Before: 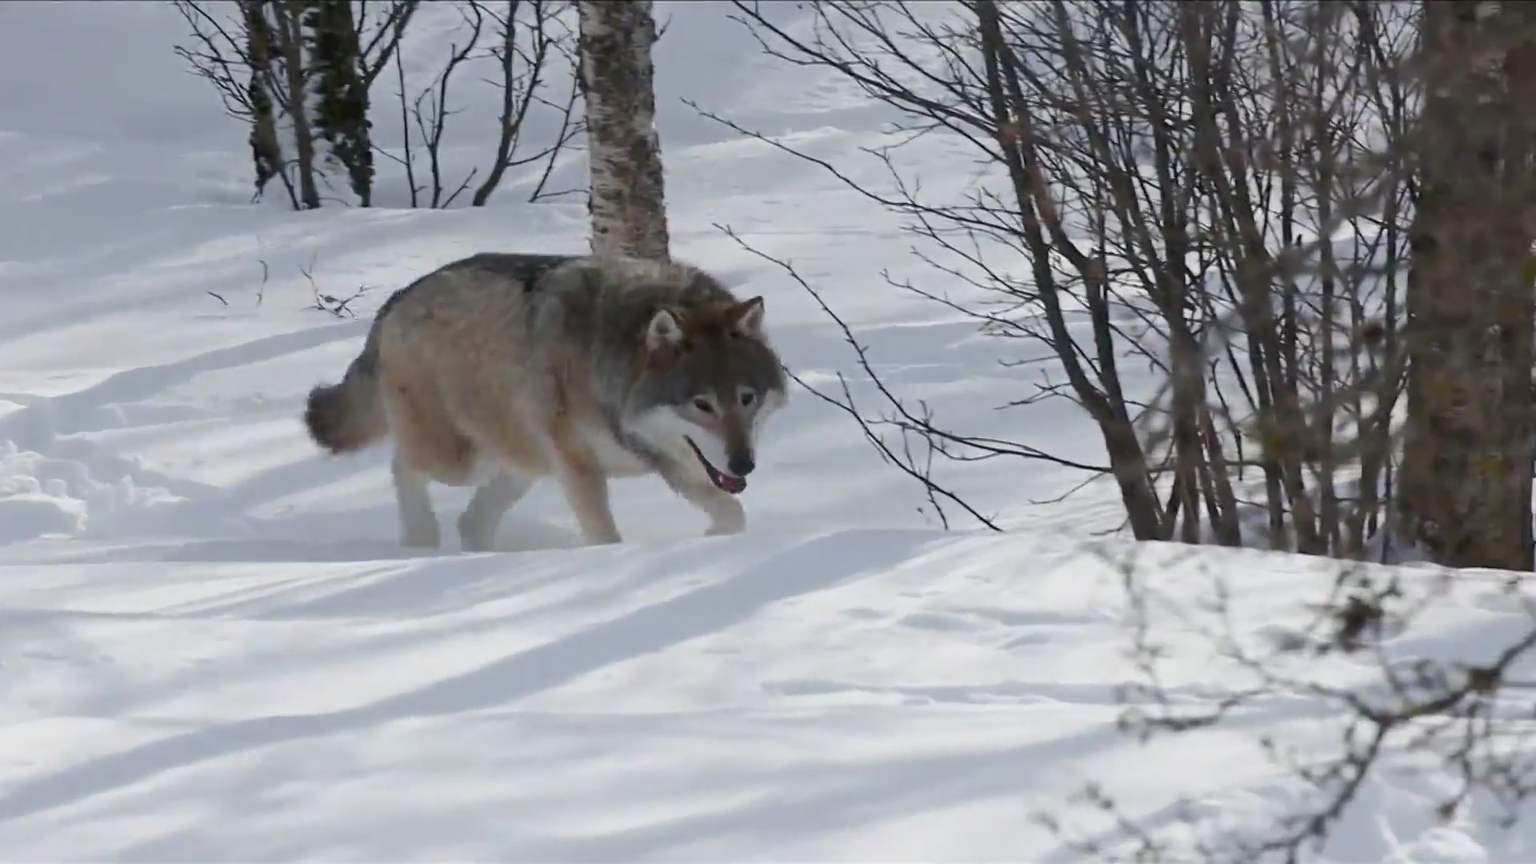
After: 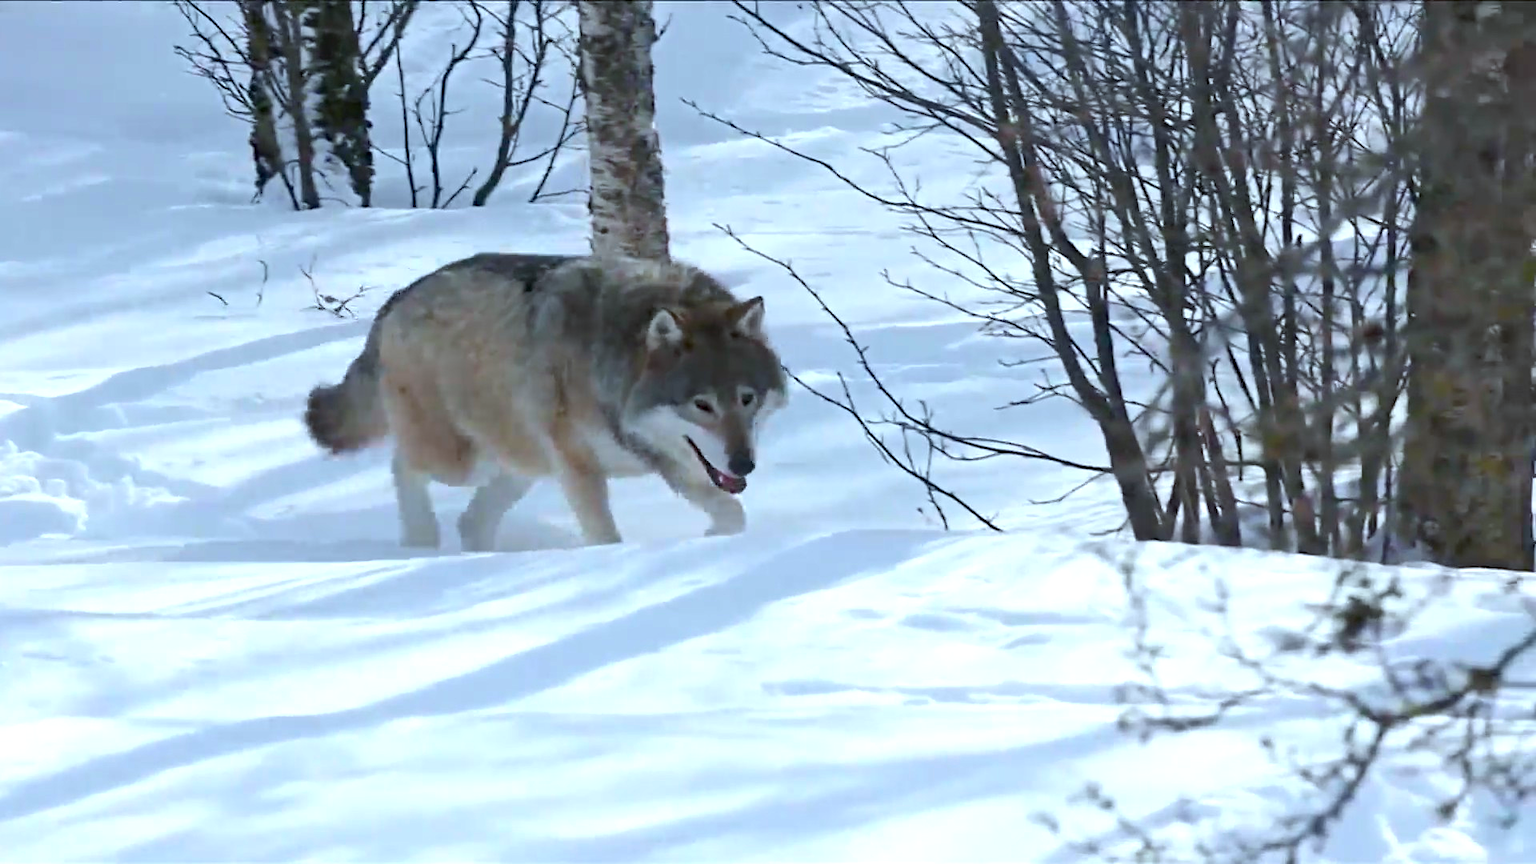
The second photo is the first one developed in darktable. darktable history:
haze removal: compatibility mode true, adaptive false
color calibration: illuminant F (fluorescent), F source F9 (Cool White Deluxe 4150 K) – high CRI, x 0.374, y 0.373, temperature 4158.34 K
exposure: black level correction 0, exposure 0.7 EV, compensate exposure bias true, compensate highlight preservation false
